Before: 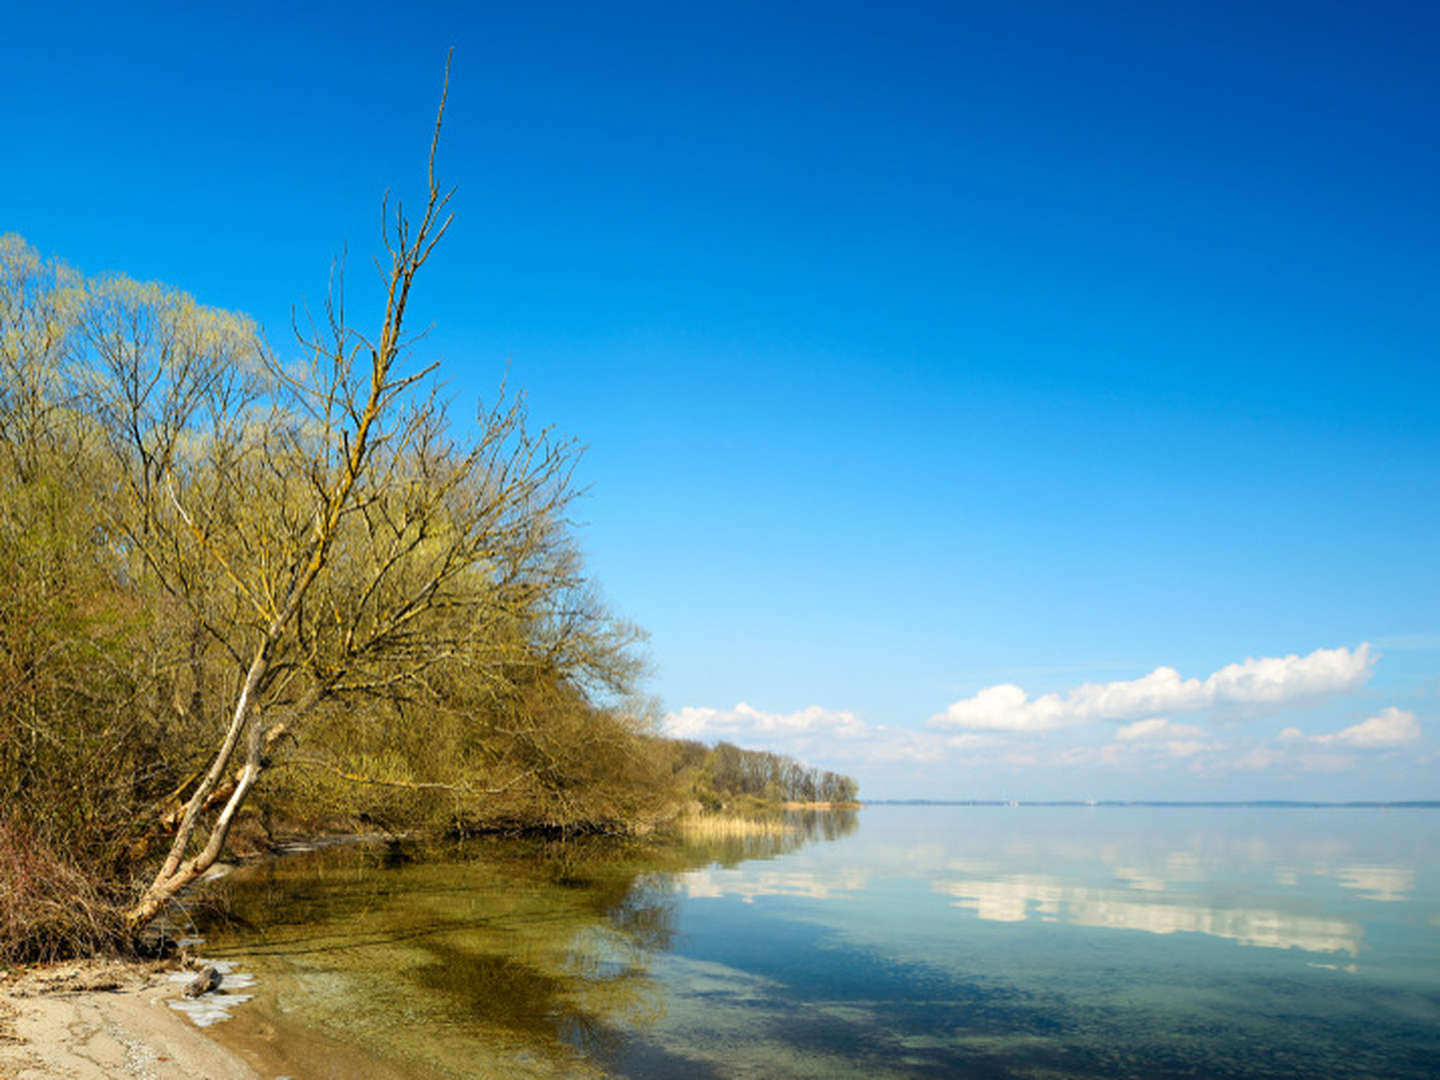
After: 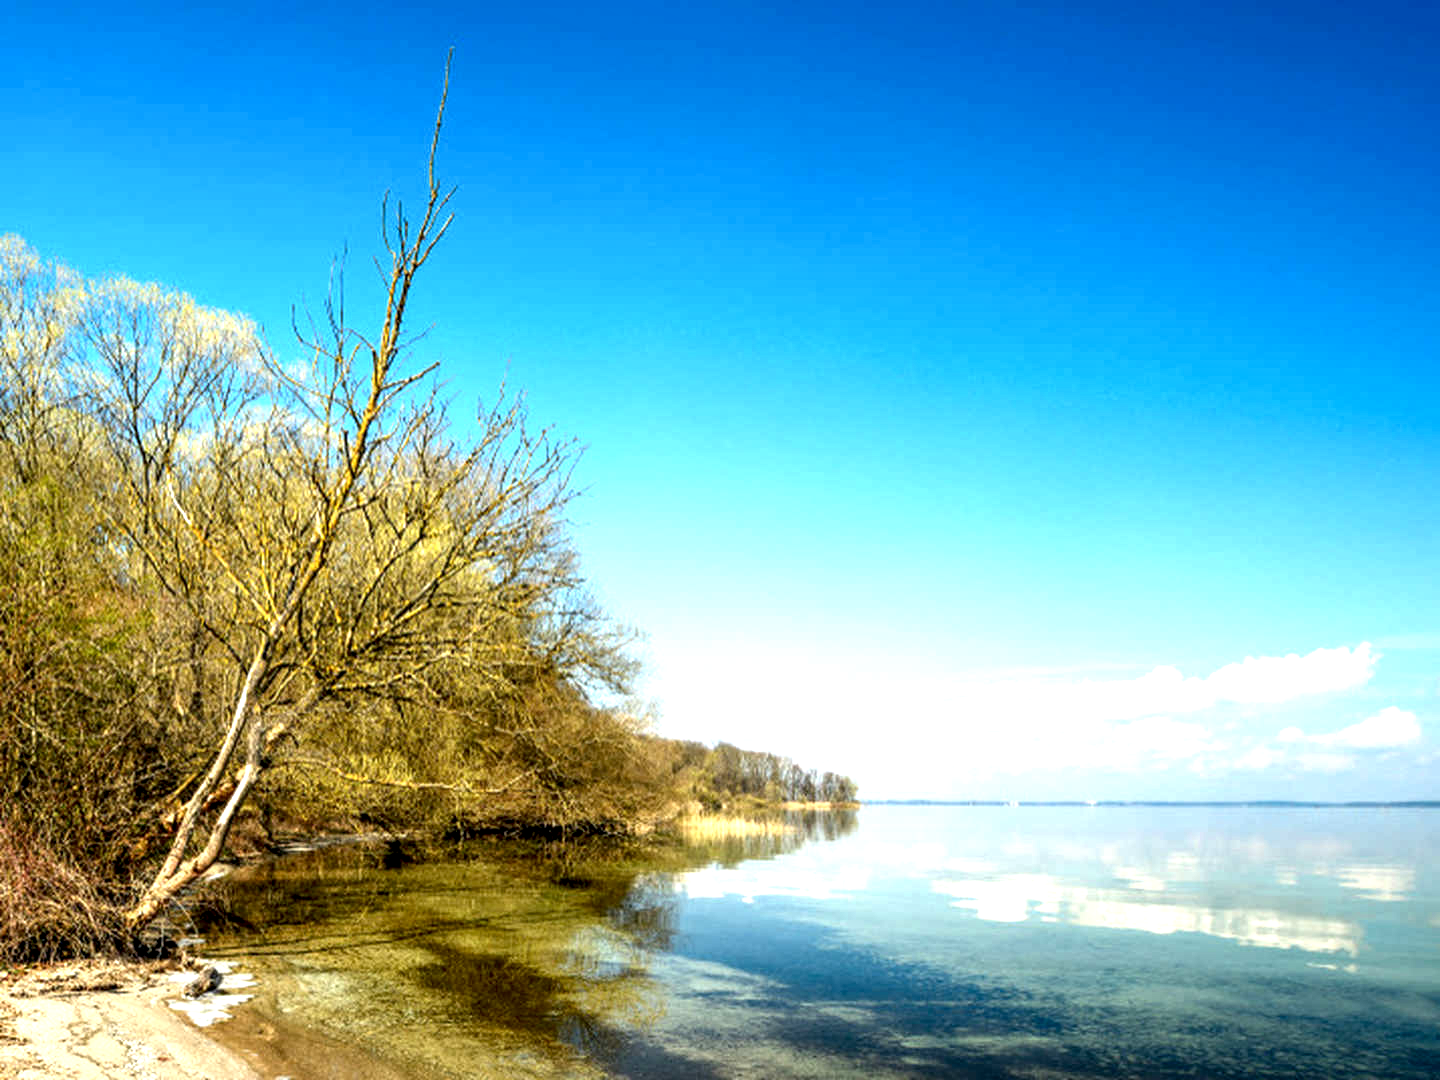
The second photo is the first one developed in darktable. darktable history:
white balance: emerald 1
local contrast: highlights 60%, shadows 60%, detail 160%
exposure: black level correction 0.001, exposure 0.675 EV, compensate highlight preservation false
